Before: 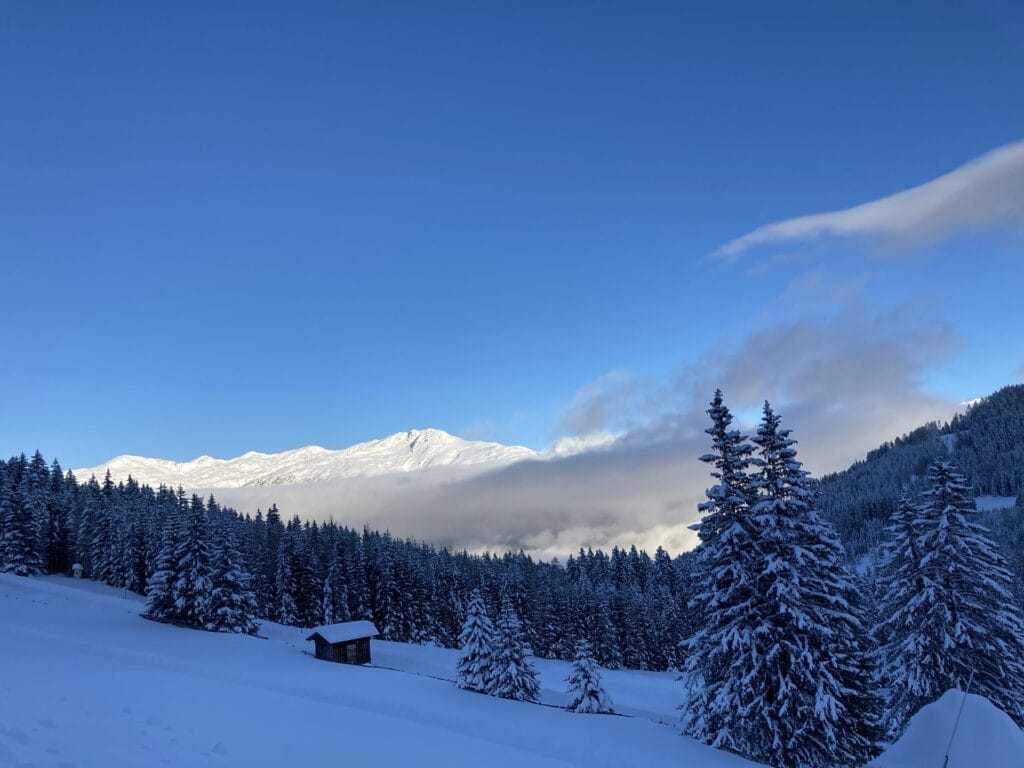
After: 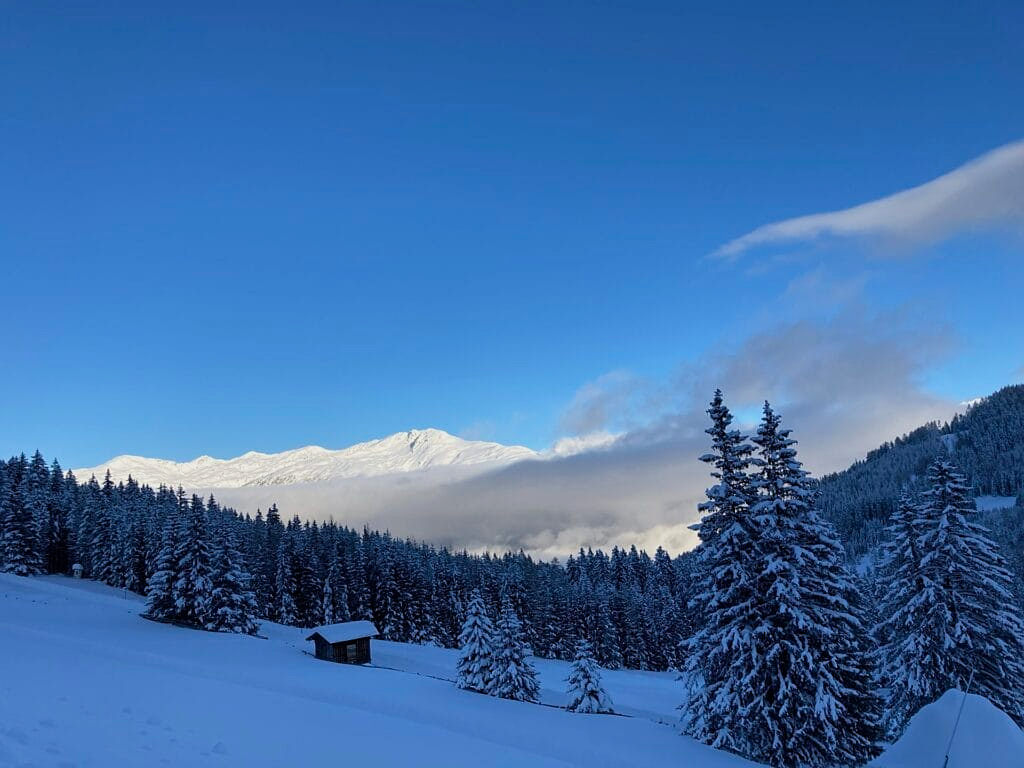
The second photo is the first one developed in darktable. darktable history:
filmic rgb: black relative exposure -11.35 EV, white relative exposure 3.22 EV, hardness 6.76, color science v6 (2022)
sharpen: radius 1.272, amount 0.305, threshold 0
